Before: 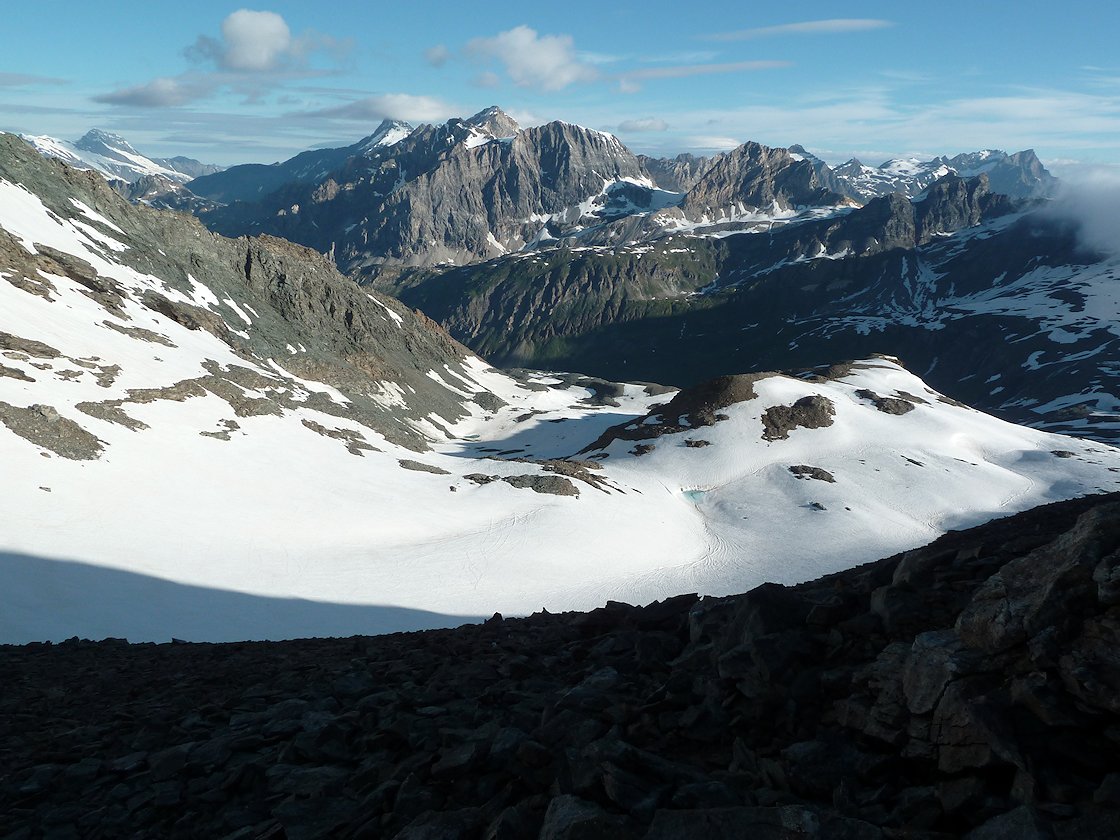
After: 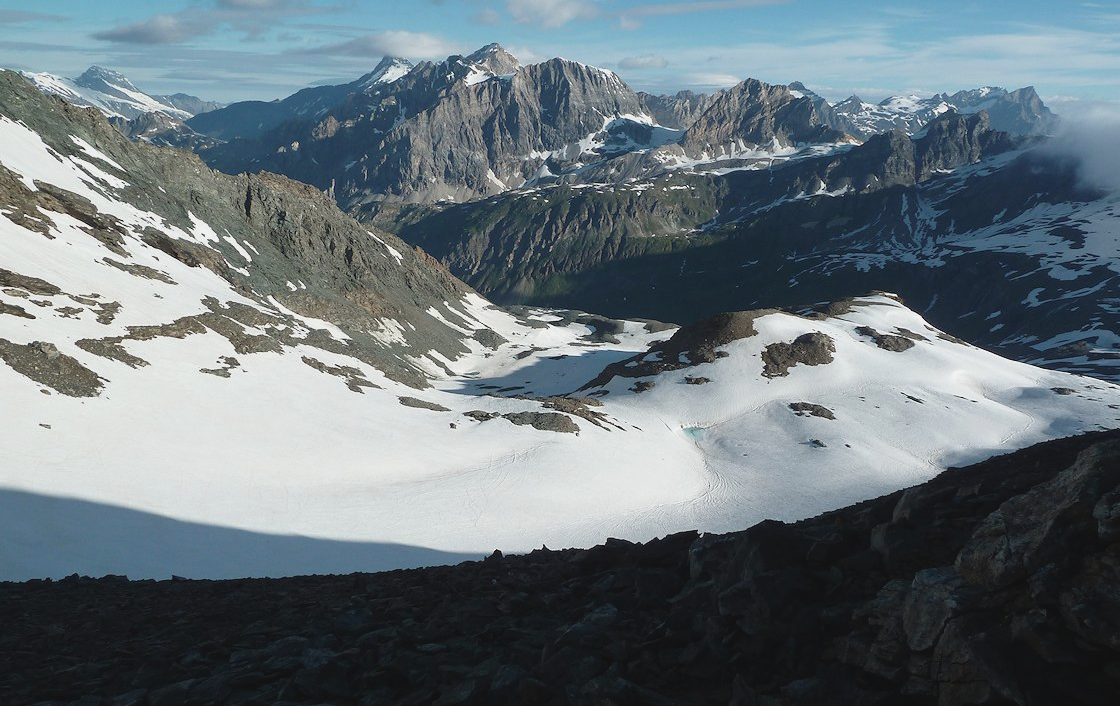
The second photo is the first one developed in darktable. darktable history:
contrast brightness saturation: contrast -0.101, saturation -0.082
crop: top 7.609%, bottom 8.341%
shadows and highlights: shadows 6.09, soften with gaussian
